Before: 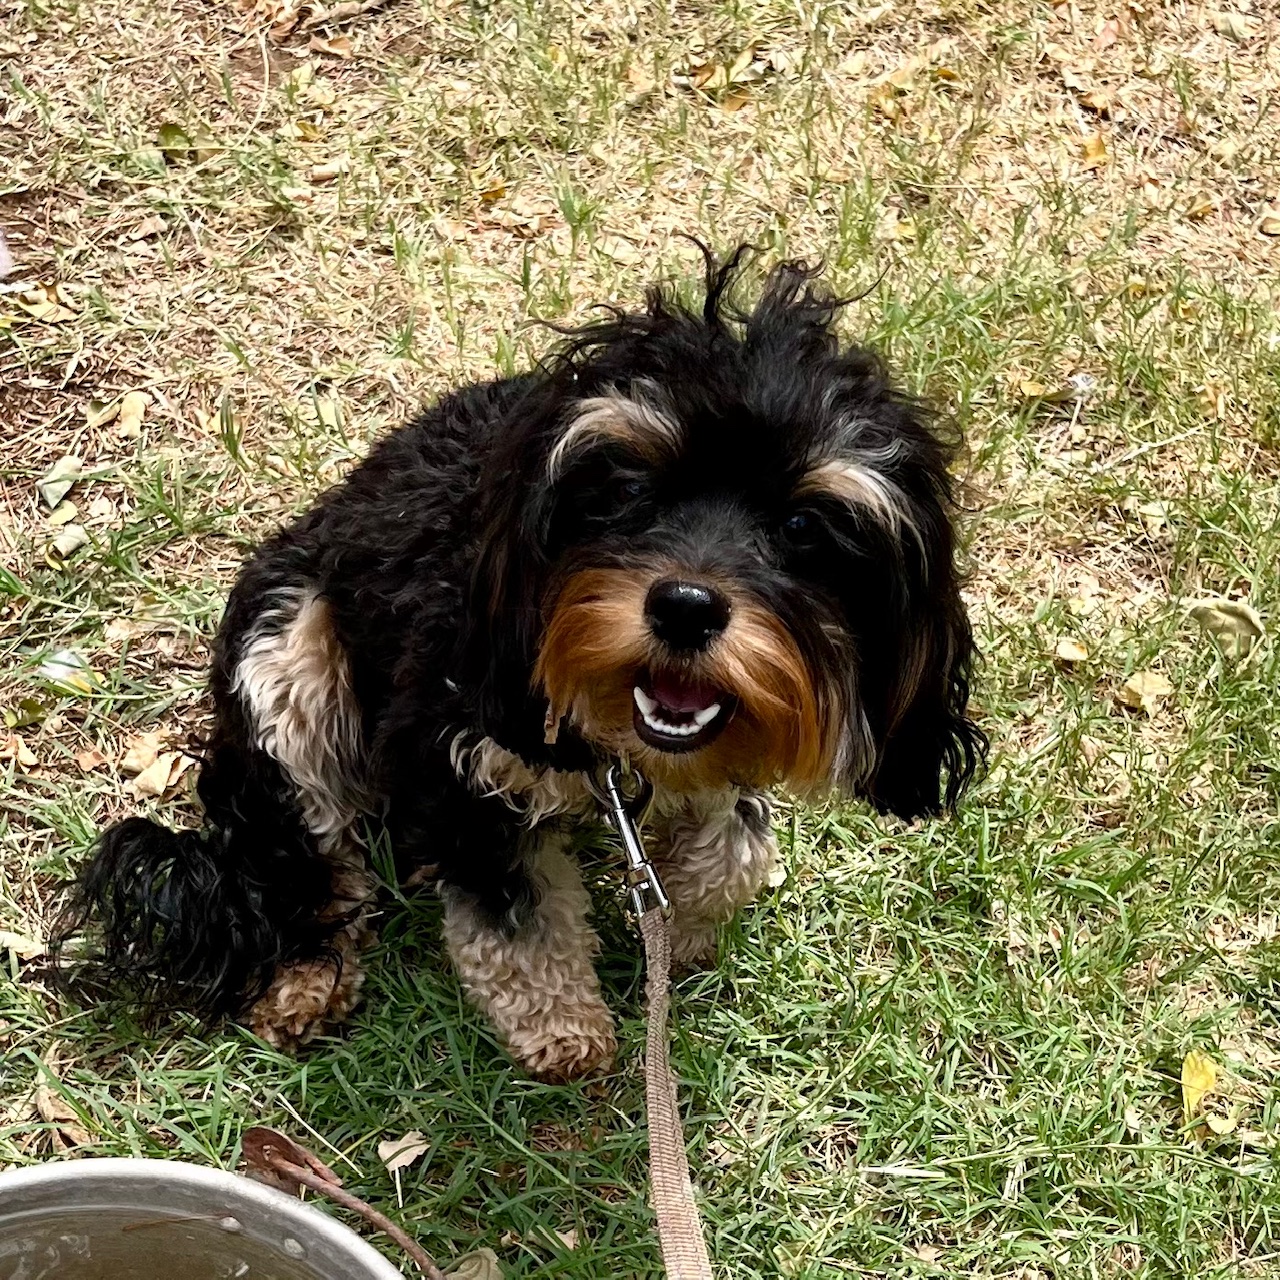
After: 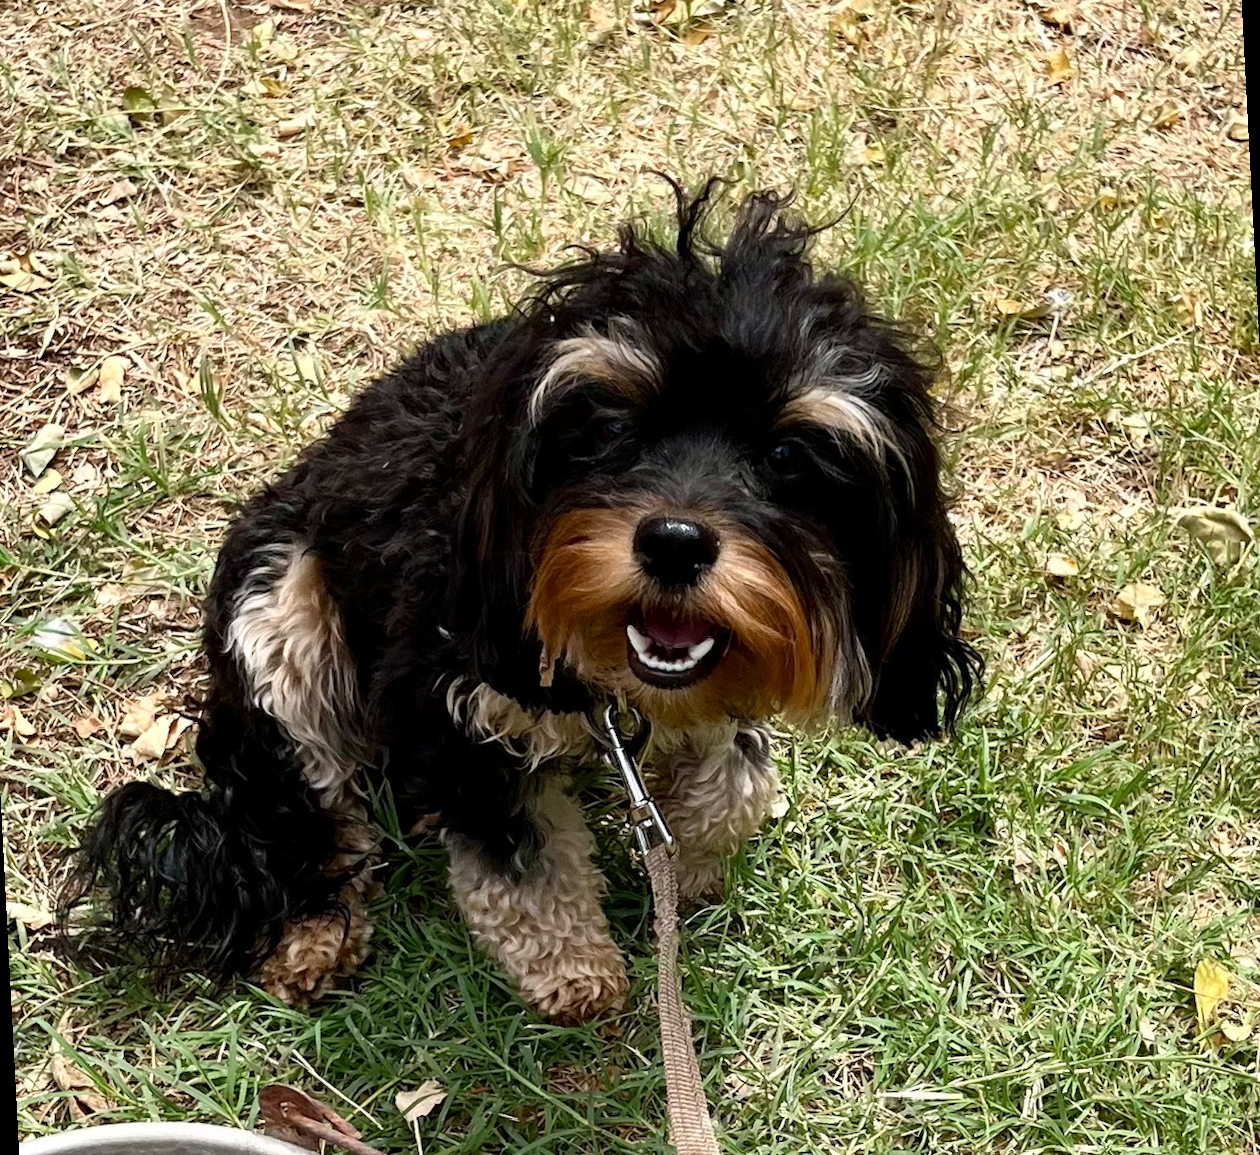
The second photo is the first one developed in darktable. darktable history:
levels: levels [0, 0.499, 1]
rotate and perspective: rotation -3°, crop left 0.031, crop right 0.968, crop top 0.07, crop bottom 0.93
